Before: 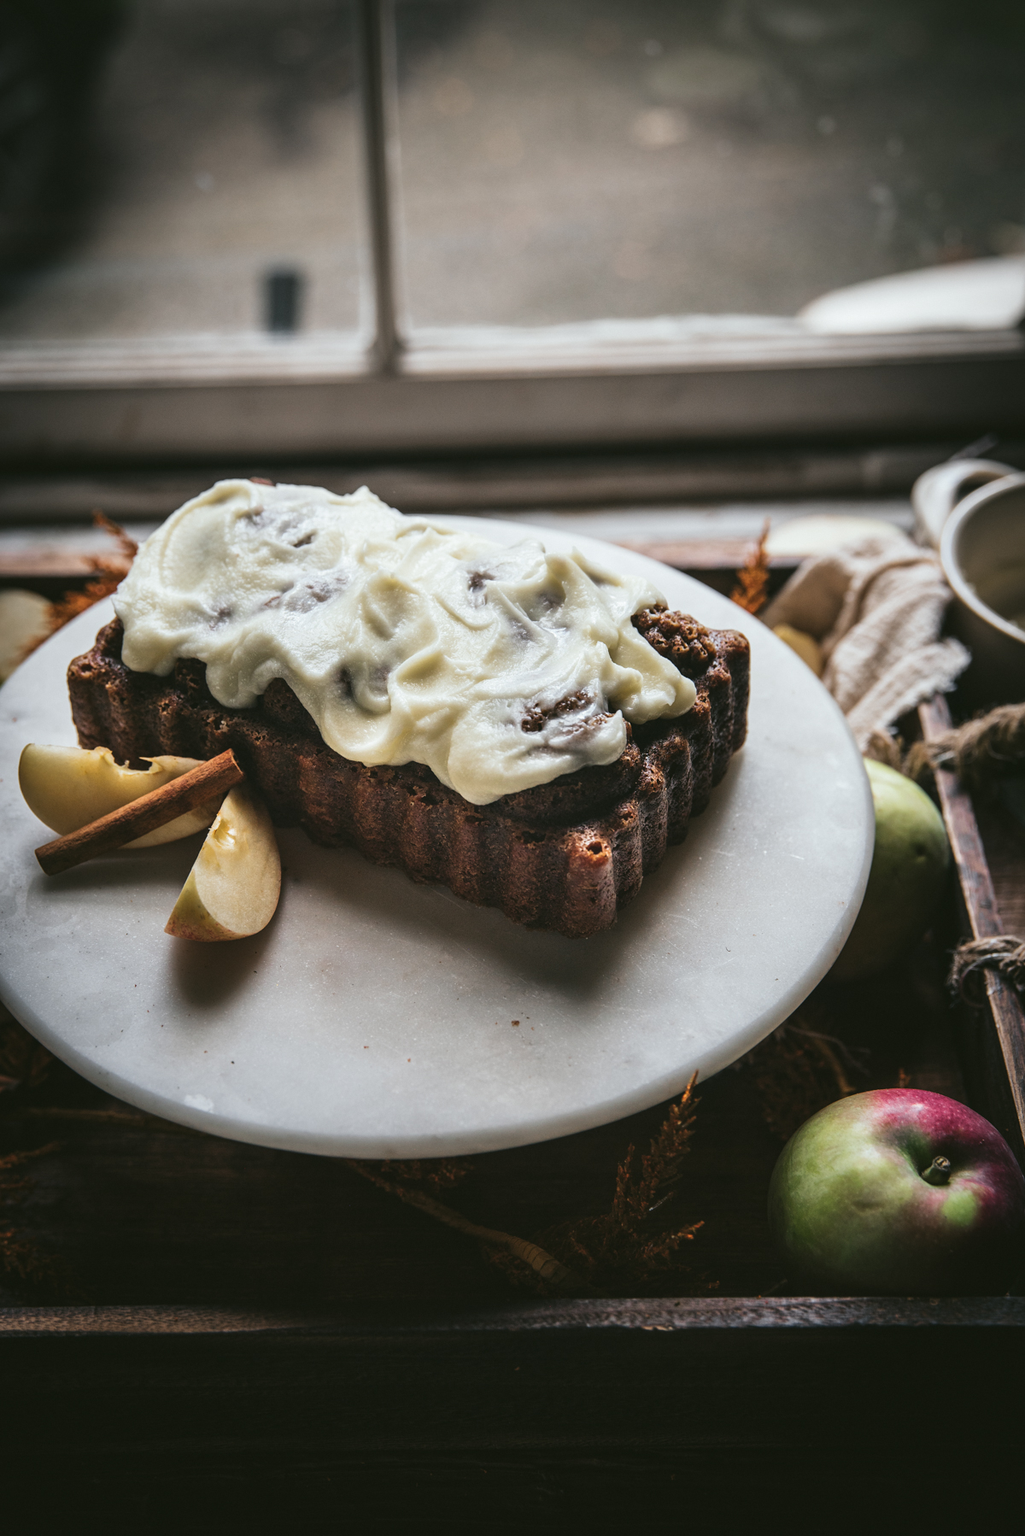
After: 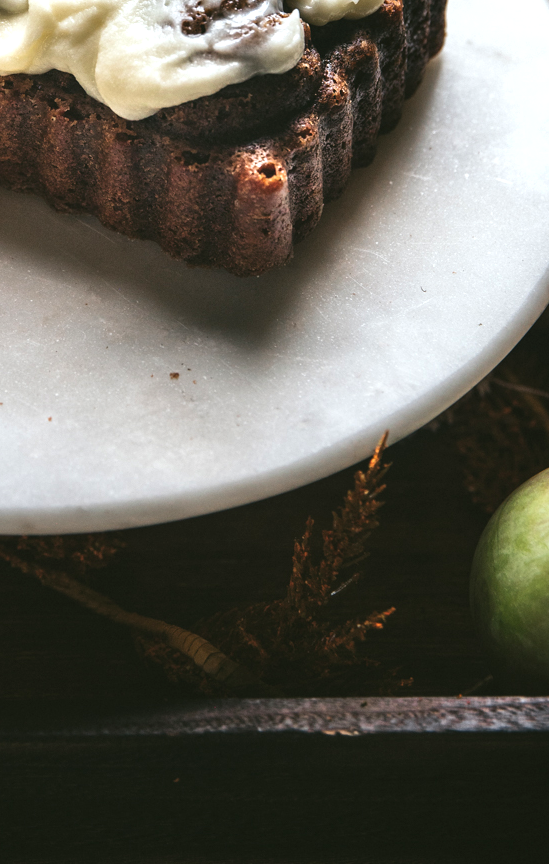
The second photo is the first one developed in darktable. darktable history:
crop: left 35.753%, top 45.726%, right 18.091%, bottom 5.94%
levels: levels [0, 0.43, 0.859]
shadows and highlights: shadows 6.7, soften with gaussian
